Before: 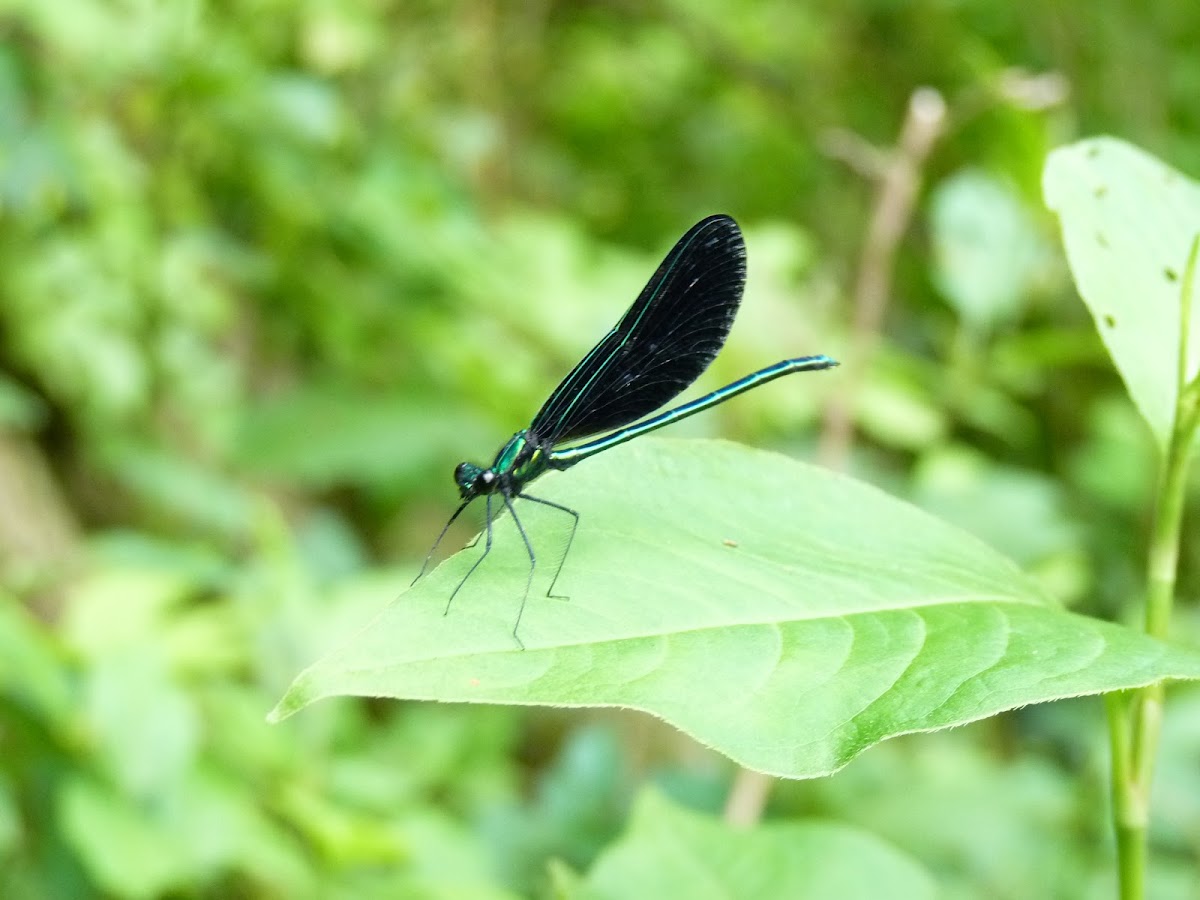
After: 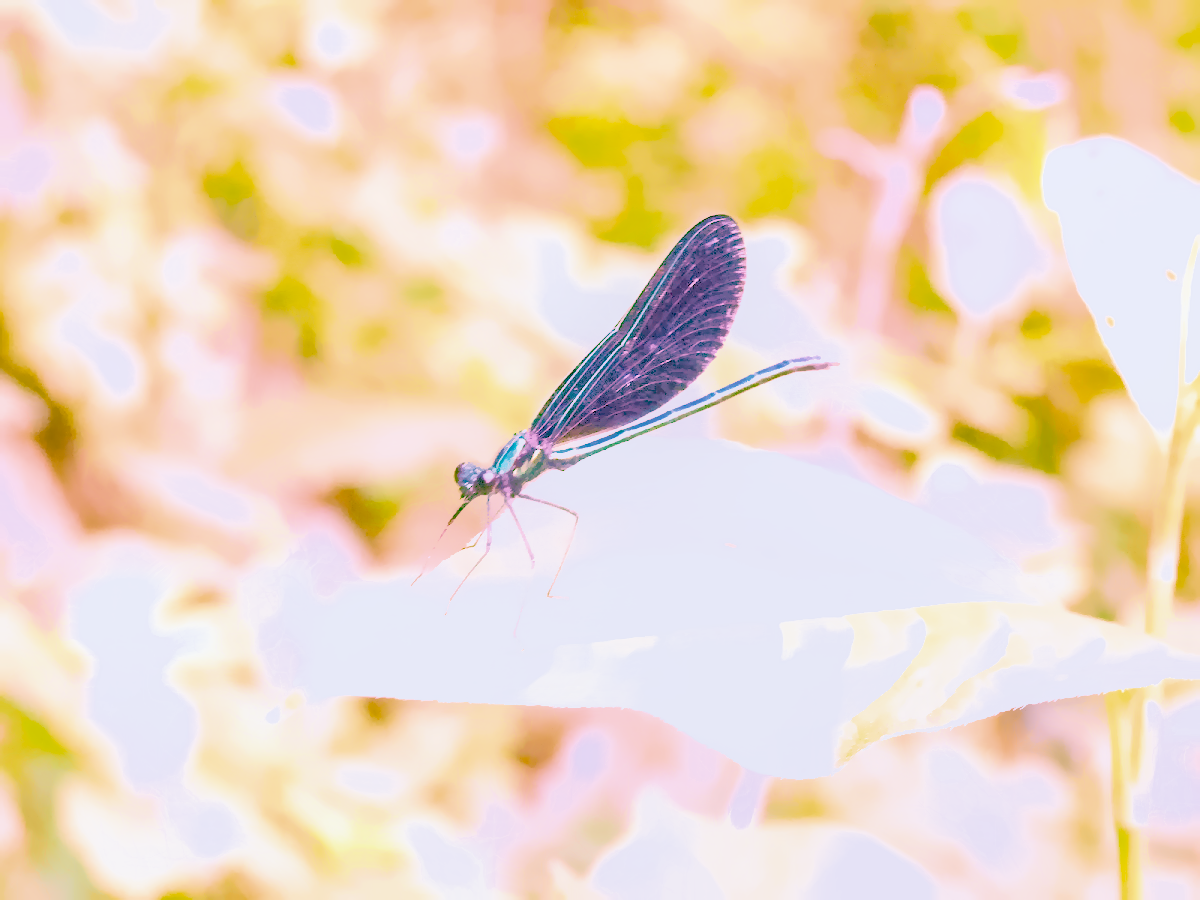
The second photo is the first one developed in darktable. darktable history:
white balance: red 2.229, blue 1.46
highlight reconstruction: on, module defaults
hot pixels: on, module defaults
denoise (profiled): preserve shadows 1.52, scattering 0.002, a [-1, 0, 0], compensate highlight preservation false
lens correction: scale 1, crop 1, focal 16, aperture 5.6, distance 1000, camera "Canon EOS RP", lens "Canon RF 16mm F2.8 STM"
haze removal: compatibility mode true, adaptive false
exposure "Canon RP Default?": black level correction 0, exposure 1.1 EV, compensate exposure bias true, compensate highlight preservation false
color calibration "As Shot": illuminant as shot in camera, x 0.358, y 0.373, temperature 4628.91 K
filmic rgb: black relative exposure -7.65 EV, white relative exposure 4.56 EV, hardness 3.61, contrast 1.25
shadows and highlights: on, module defaults
local contrast: on, module defaults
velvia: on, module defaults
color balance rgb "basic colorfulness: standard": perceptual saturation grading › global saturation 20%, perceptual saturation grading › highlights -25%, perceptual saturation grading › shadows 25%
